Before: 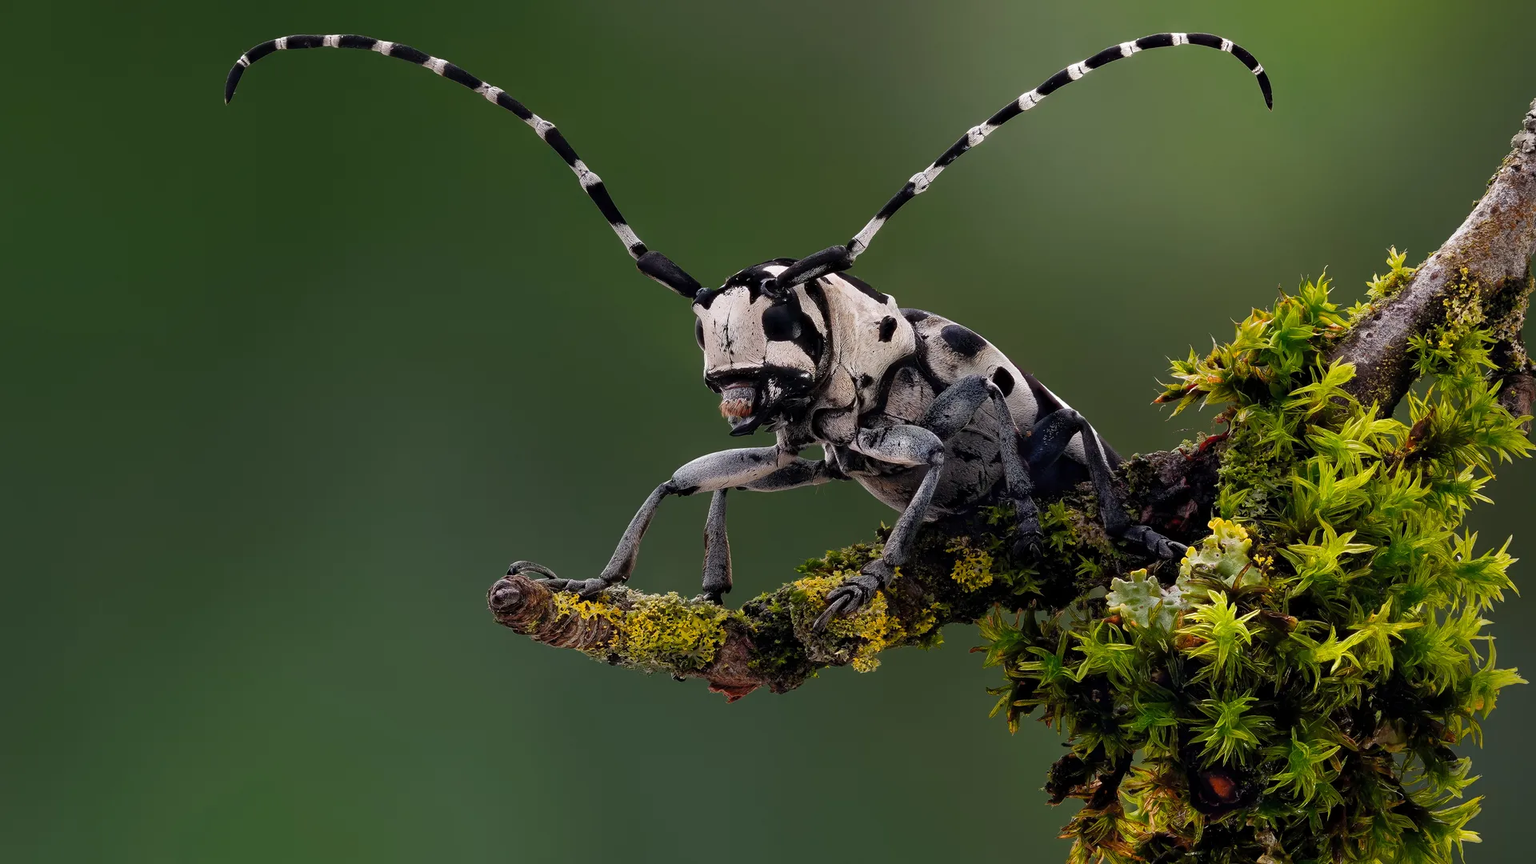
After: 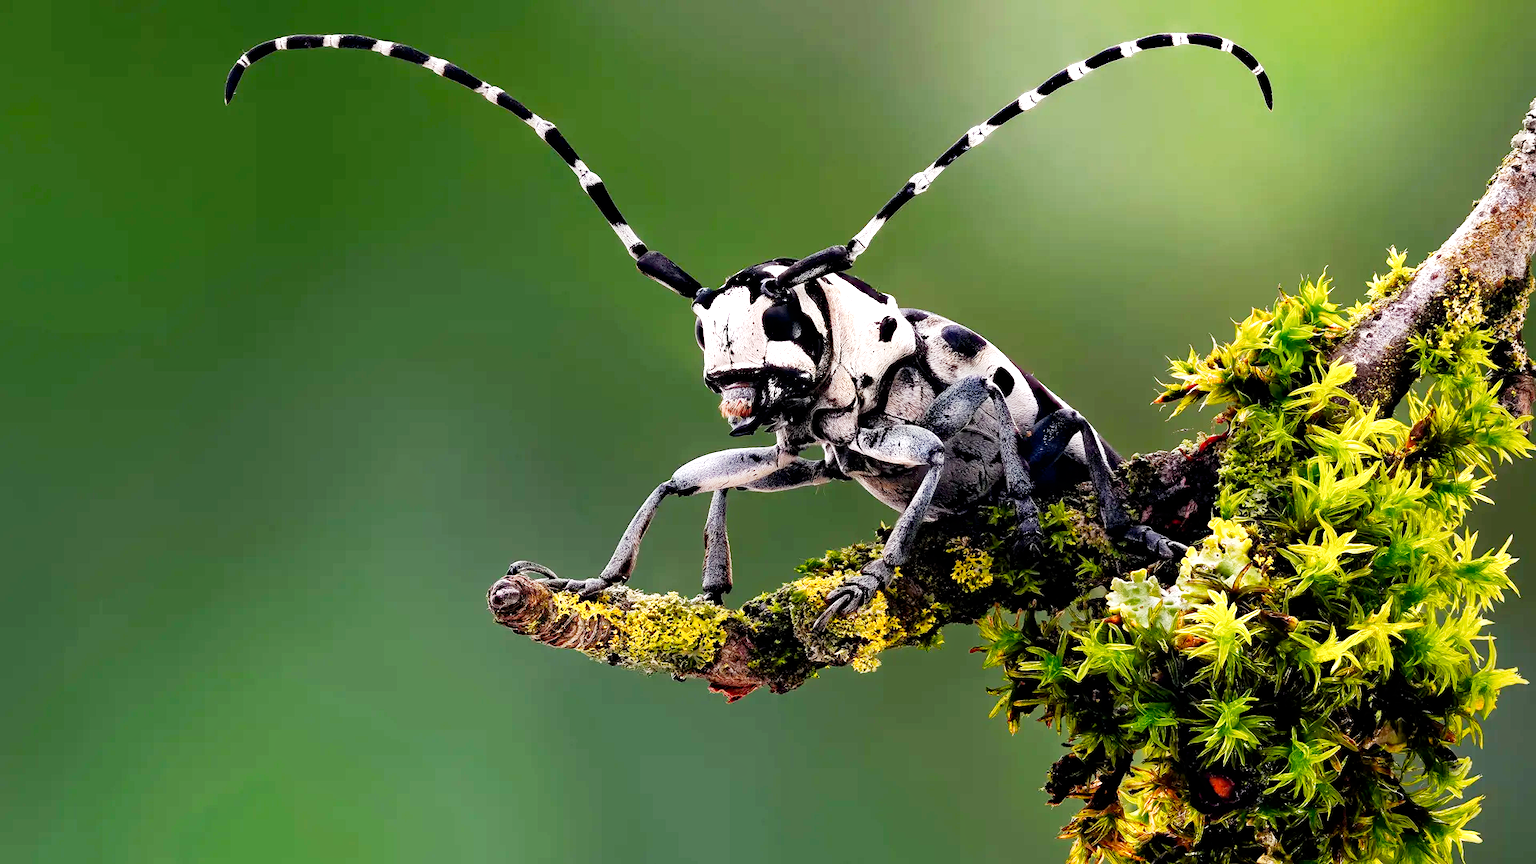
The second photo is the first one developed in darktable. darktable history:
haze removal: compatibility mode true, adaptive false
exposure: black level correction 0.001, exposure 0.959 EV, compensate highlight preservation false
tone curve: curves: ch0 [(0, 0) (0.082, 0.02) (0.129, 0.078) (0.275, 0.301) (0.67, 0.809) (1, 1)], preserve colors none
